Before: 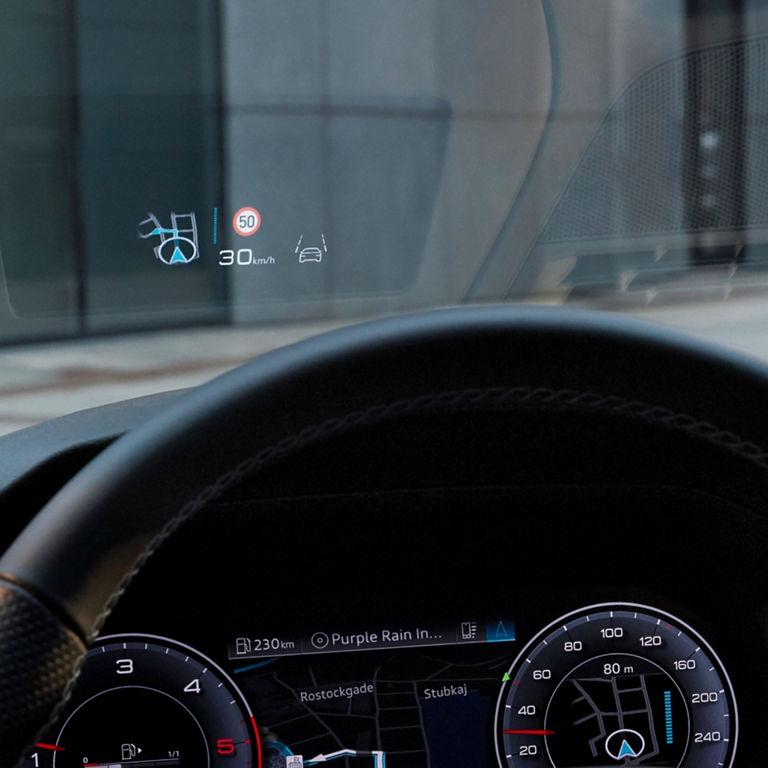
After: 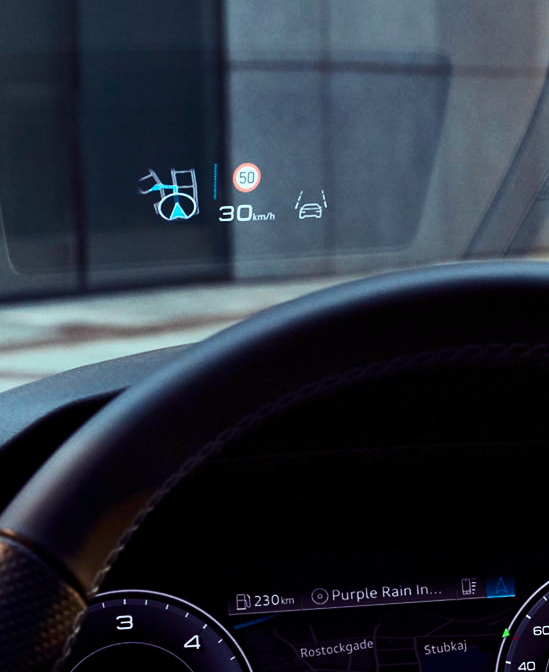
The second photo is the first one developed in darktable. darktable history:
crop: top 5.803%, right 27.864%, bottom 5.804%
contrast brightness saturation: contrast 0.28
color balance rgb: shadows lift › luminance 0.49%, shadows lift › chroma 6.83%, shadows lift › hue 300.29°, power › hue 208.98°, highlights gain › luminance 20.24%, highlights gain › chroma 2.73%, highlights gain › hue 173.85°, perceptual saturation grading › global saturation 18.05%
